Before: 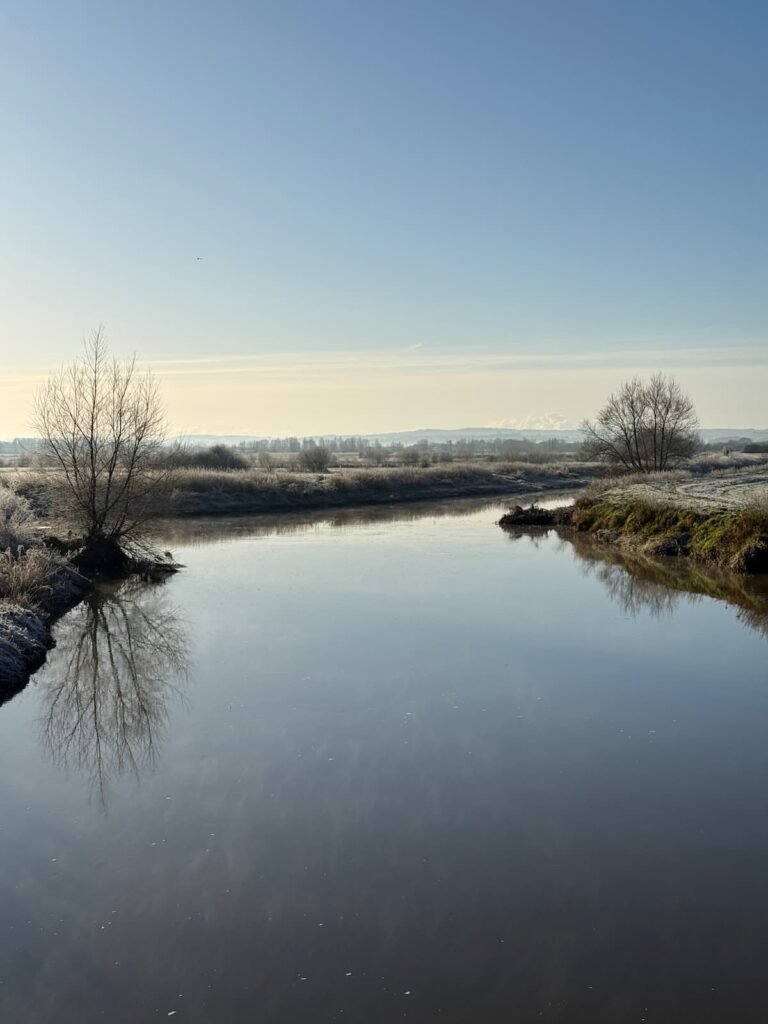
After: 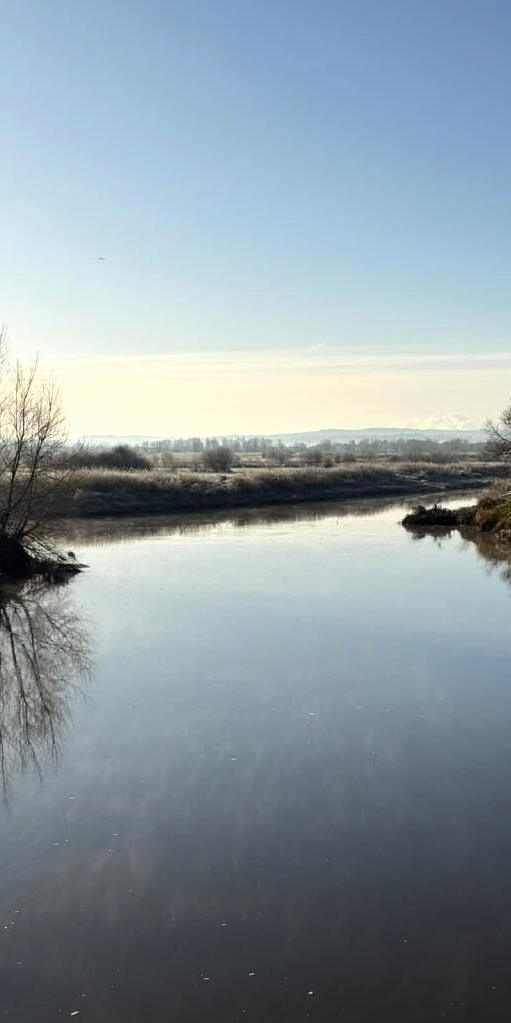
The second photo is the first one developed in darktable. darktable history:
tone equalizer: -8 EV -0.417 EV, -7 EV -0.389 EV, -6 EV -0.333 EV, -5 EV -0.222 EV, -3 EV 0.222 EV, -2 EV 0.333 EV, -1 EV 0.389 EV, +0 EV 0.417 EV, edges refinement/feathering 500, mask exposure compensation -1.57 EV, preserve details no
crop and rotate: left 12.673%, right 20.66%
